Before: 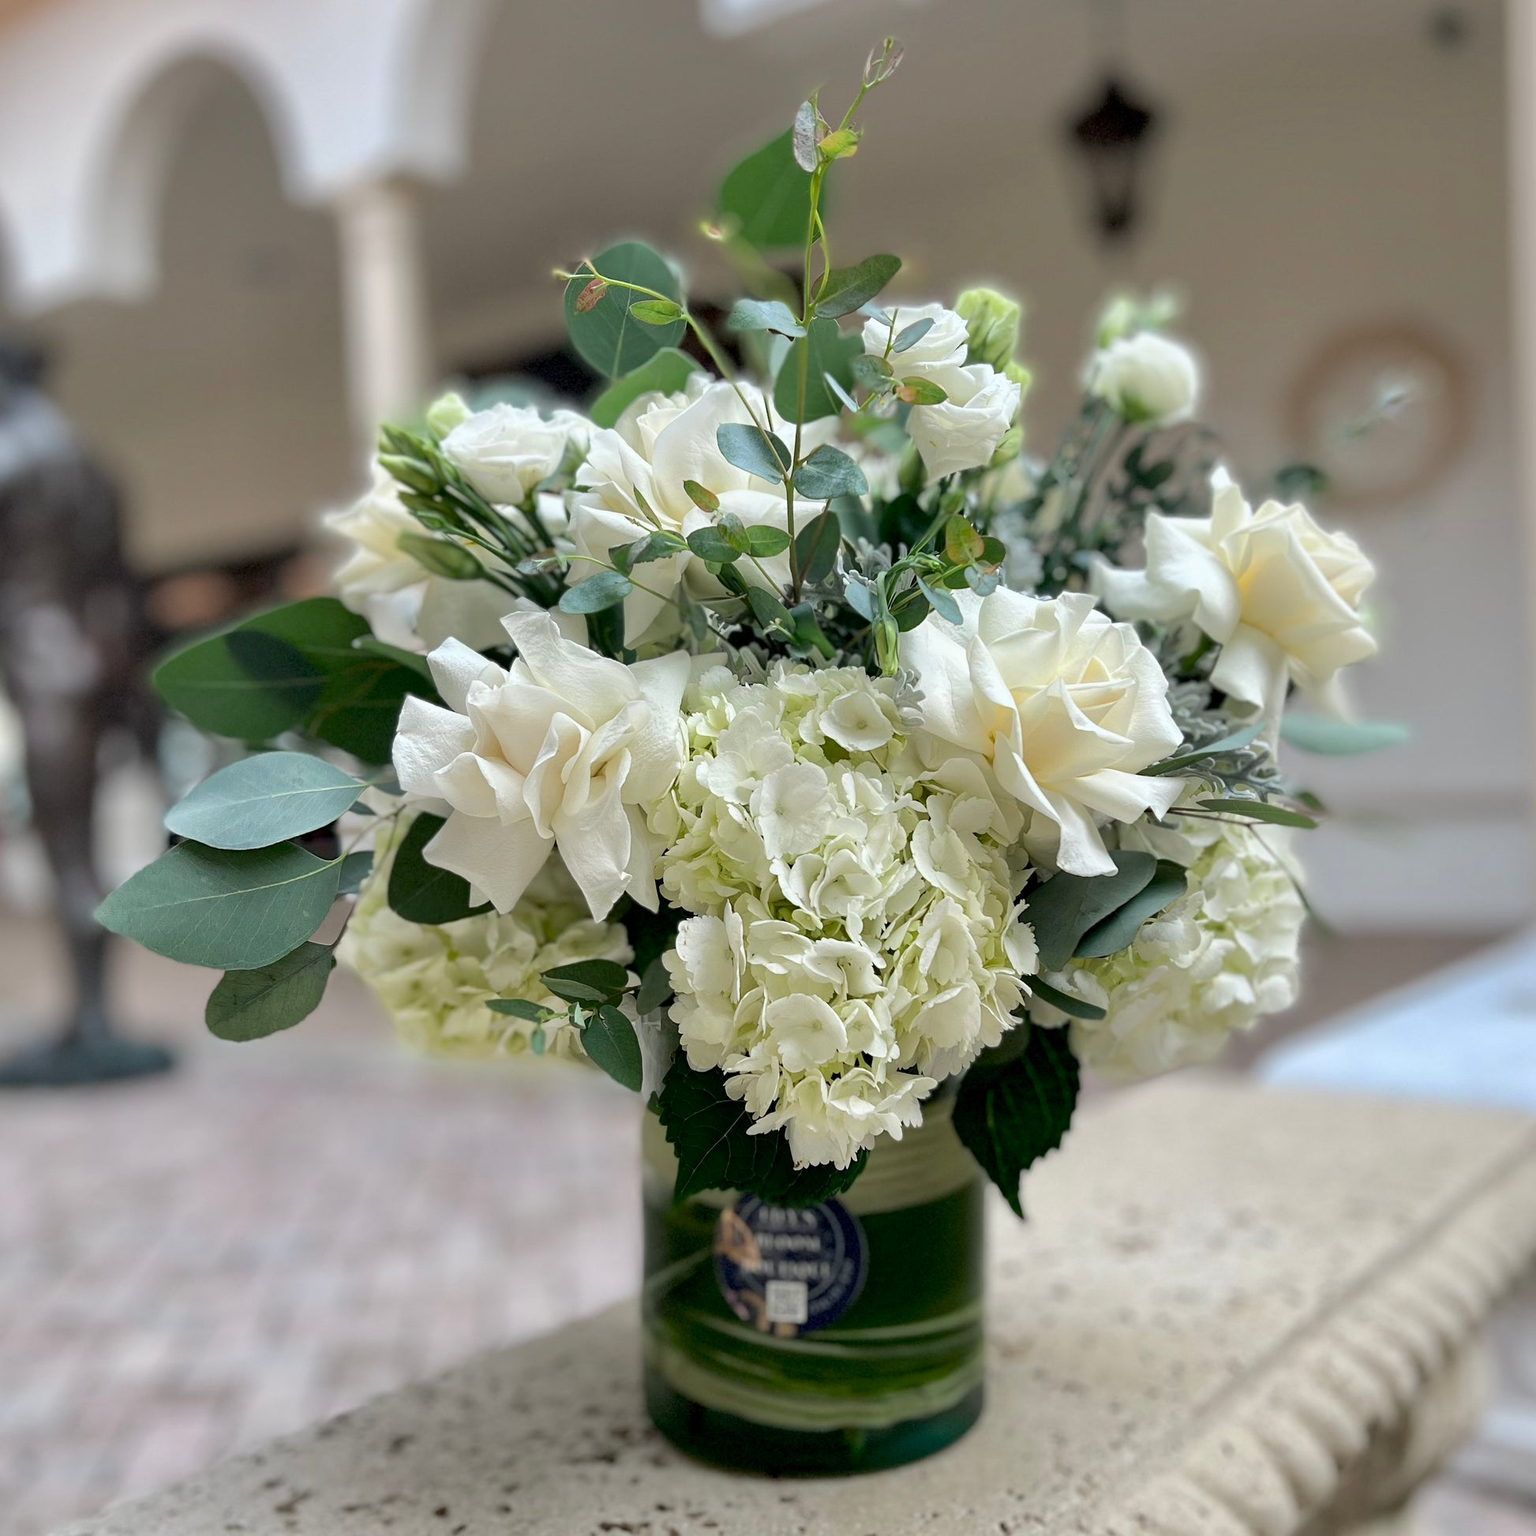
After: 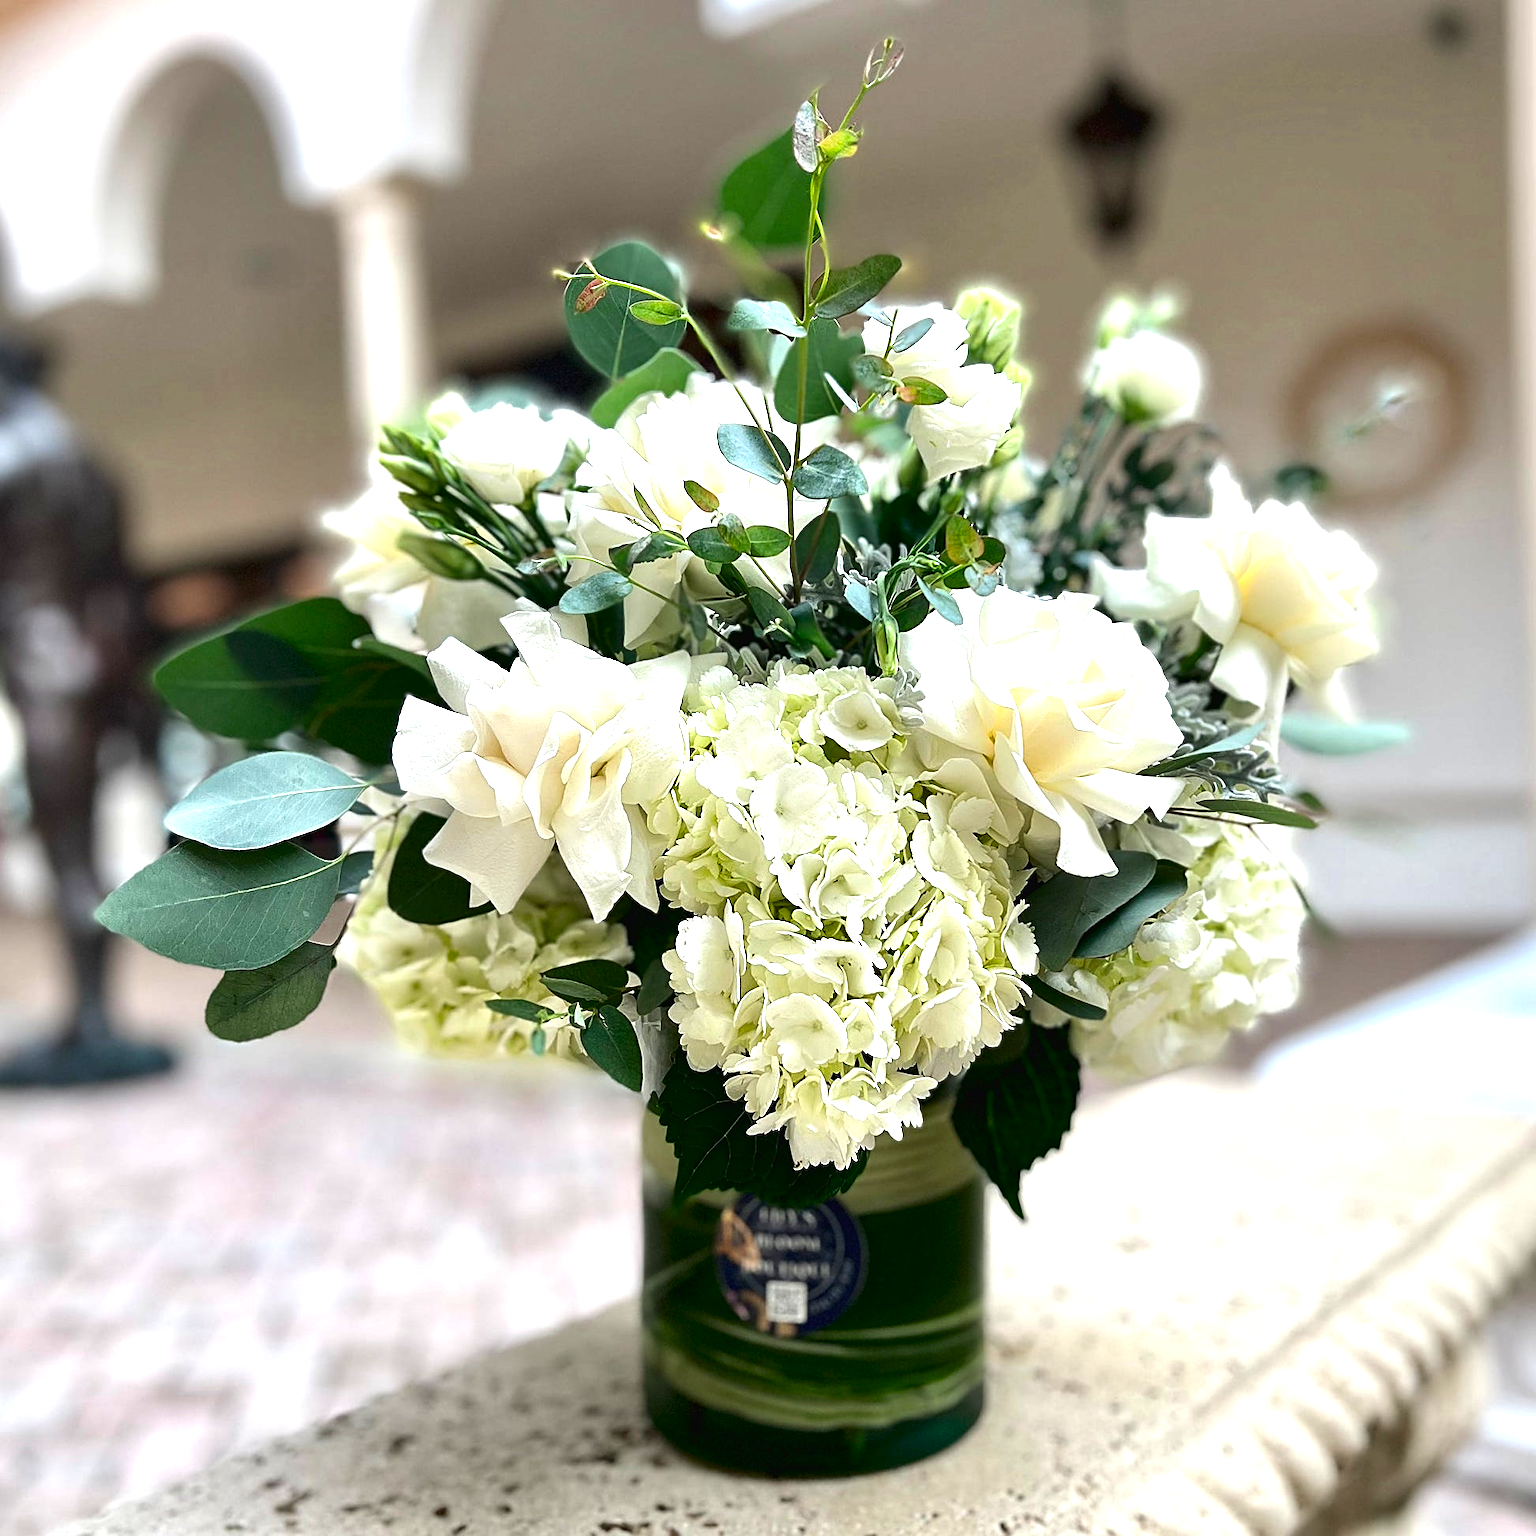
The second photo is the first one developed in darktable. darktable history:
sharpen: amount 0.497
exposure: black level correction -0.005, exposure 1.001 EV, compensate highlight preservation false
contrast brightness saturation: contrast 0.099, brightness -0.273, saturation 0.15
